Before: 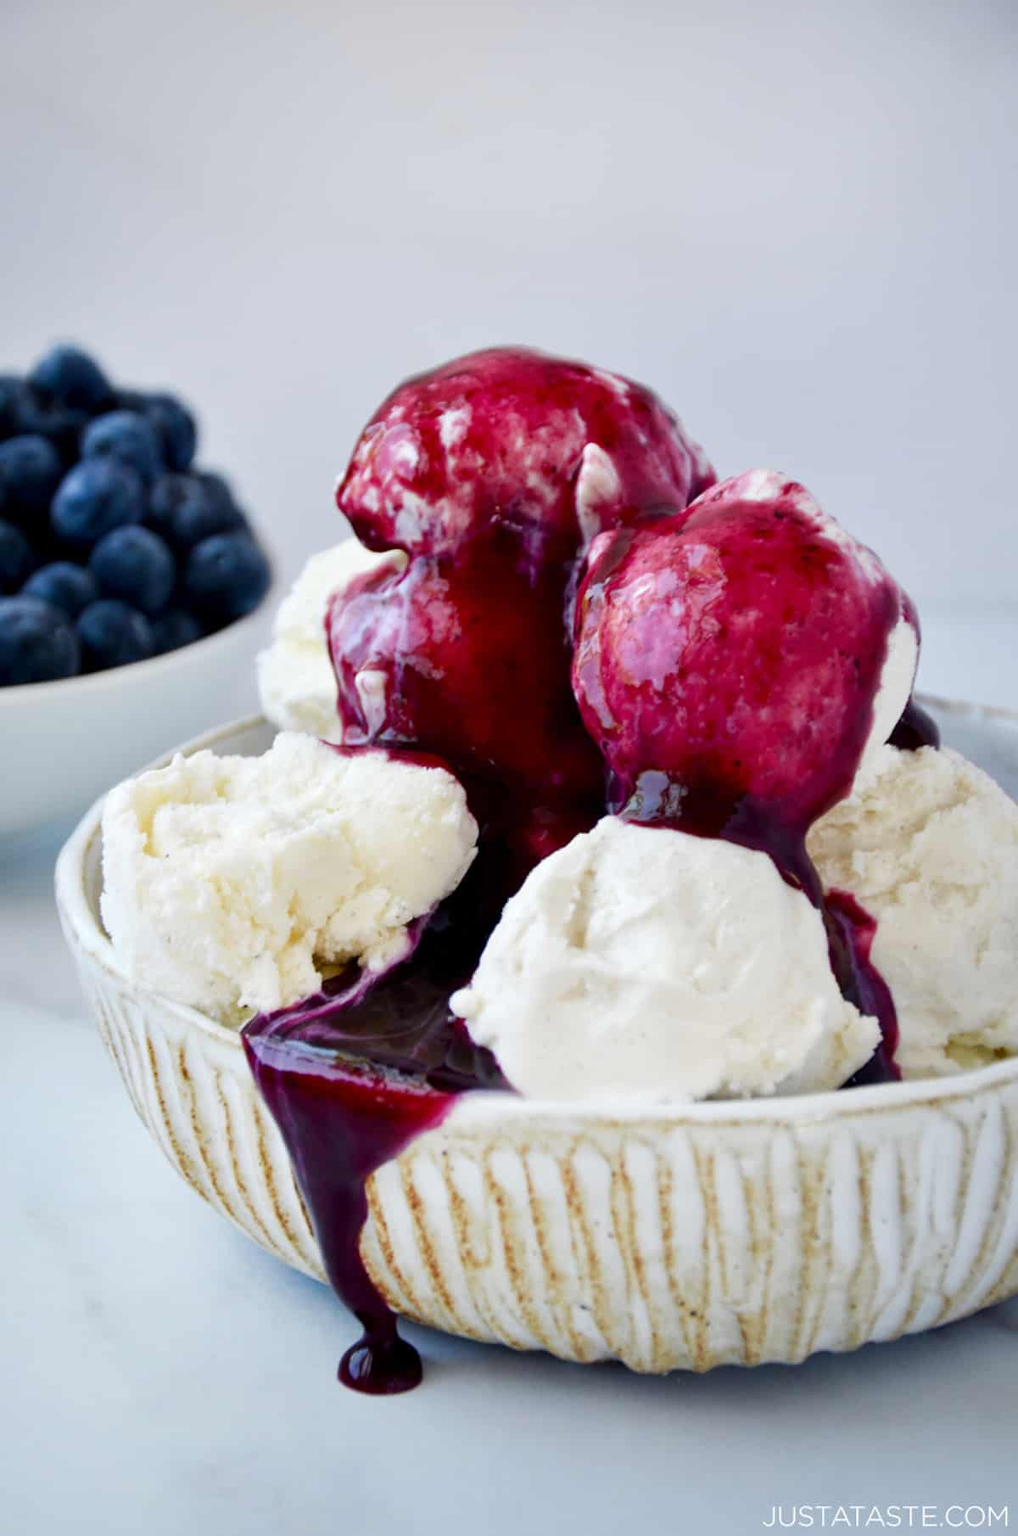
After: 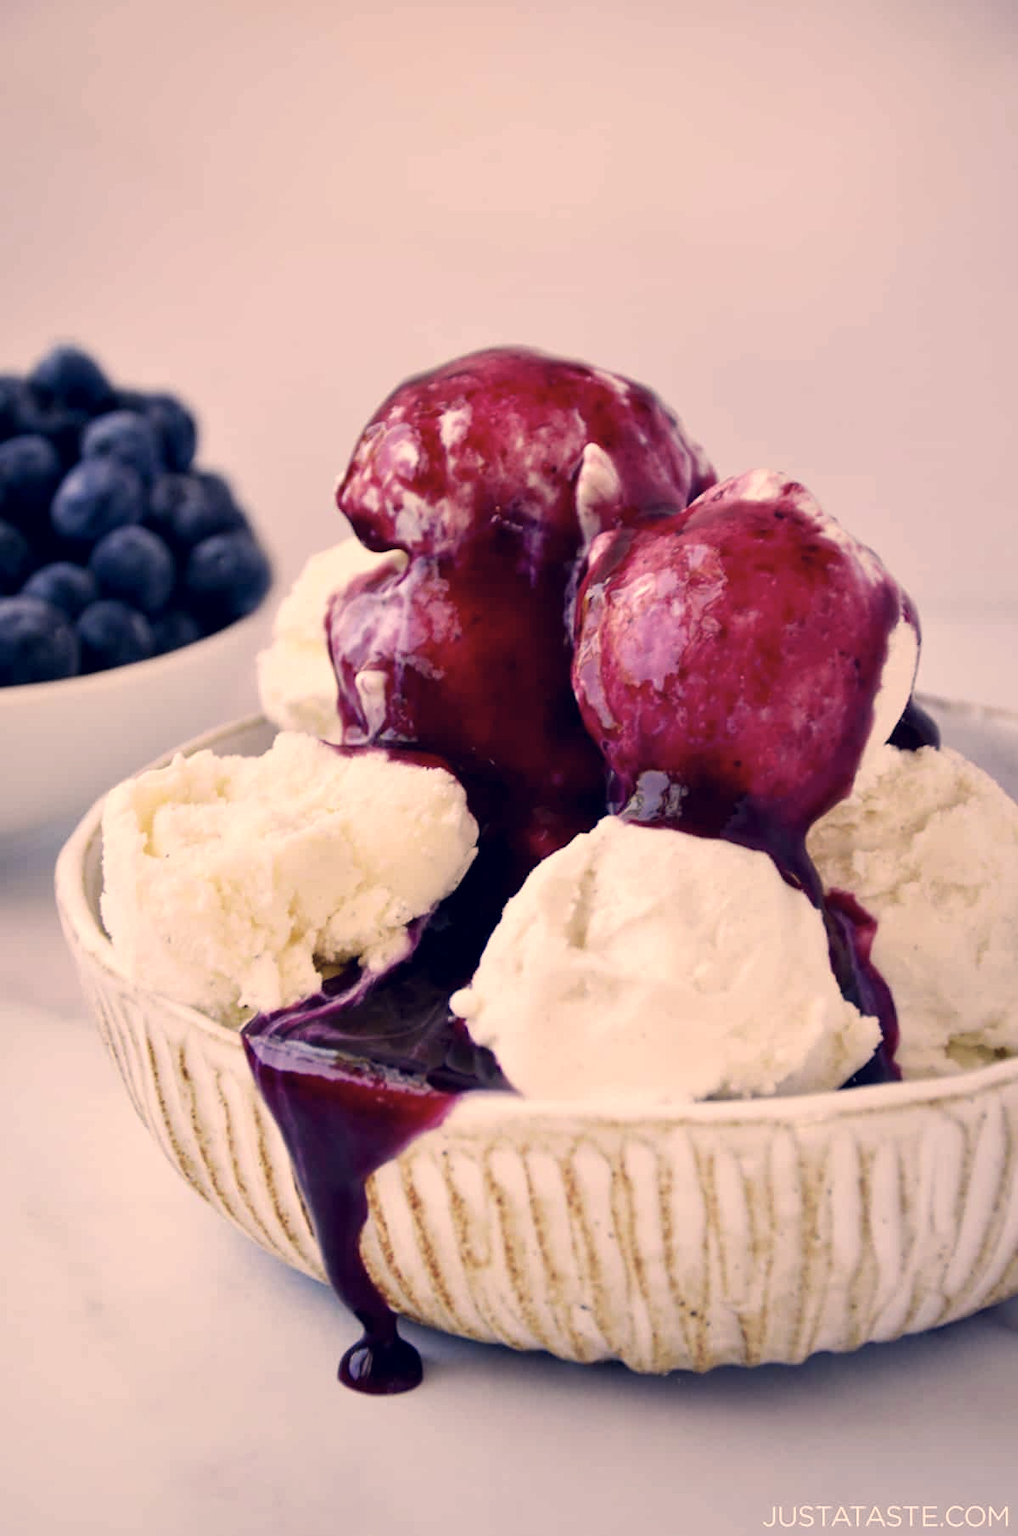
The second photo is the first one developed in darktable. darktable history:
color correction: highlights a* 19.77, highlights b* 26.81, shadows a* 3.33, shadows b* -17.03, saturation 0.752
